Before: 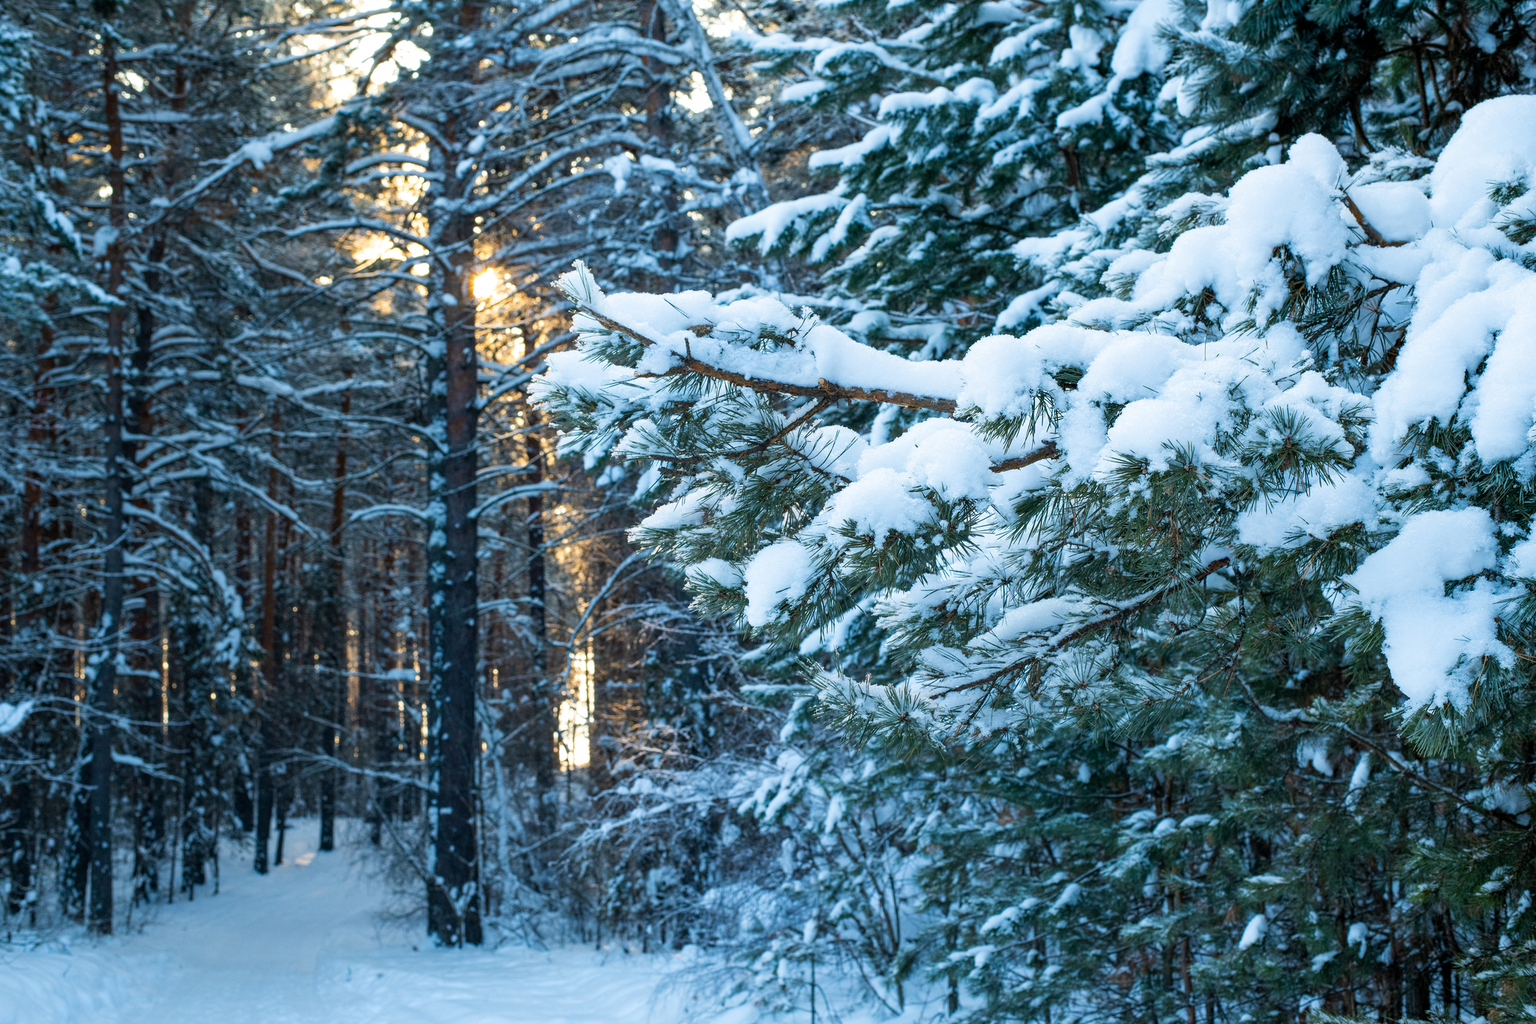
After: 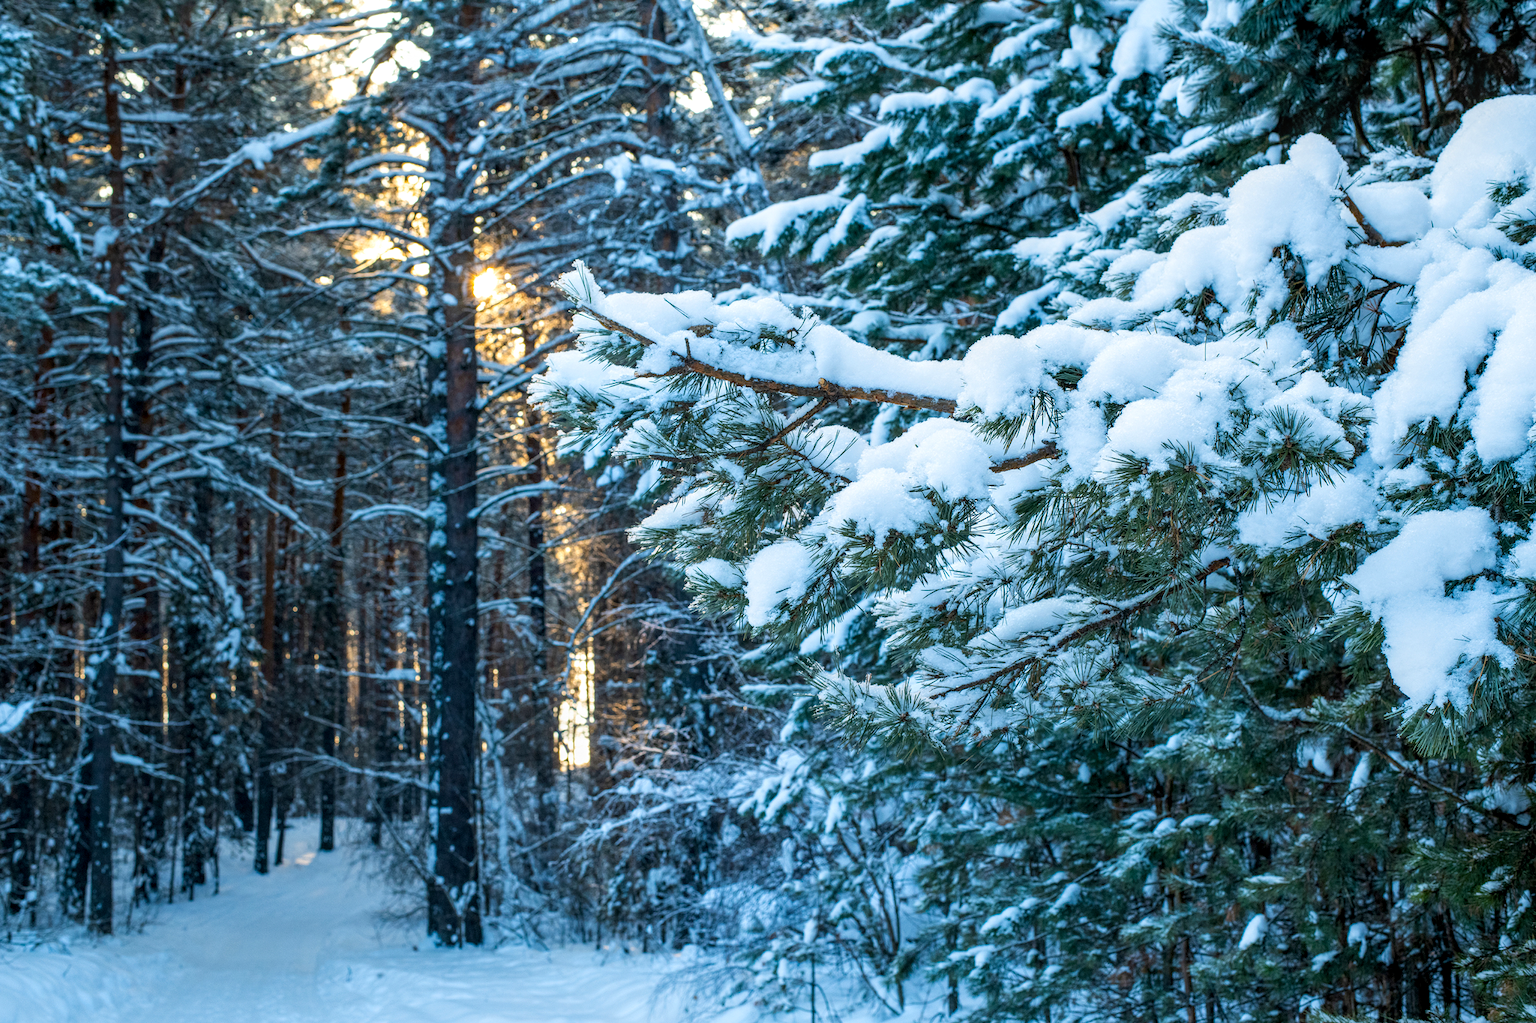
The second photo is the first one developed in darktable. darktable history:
local contrast: on, module defaults
contrast brightness saturation: saturation 0.123
